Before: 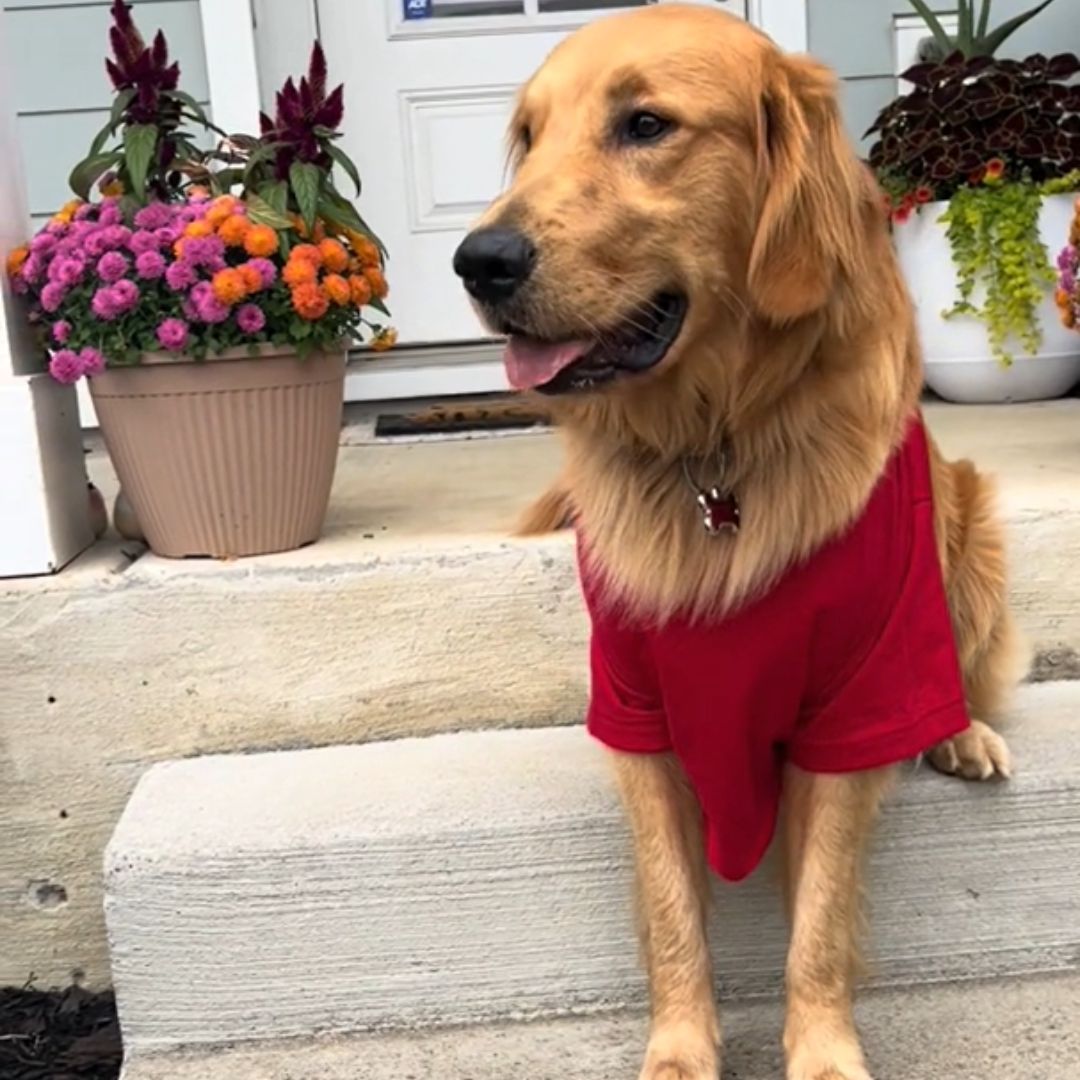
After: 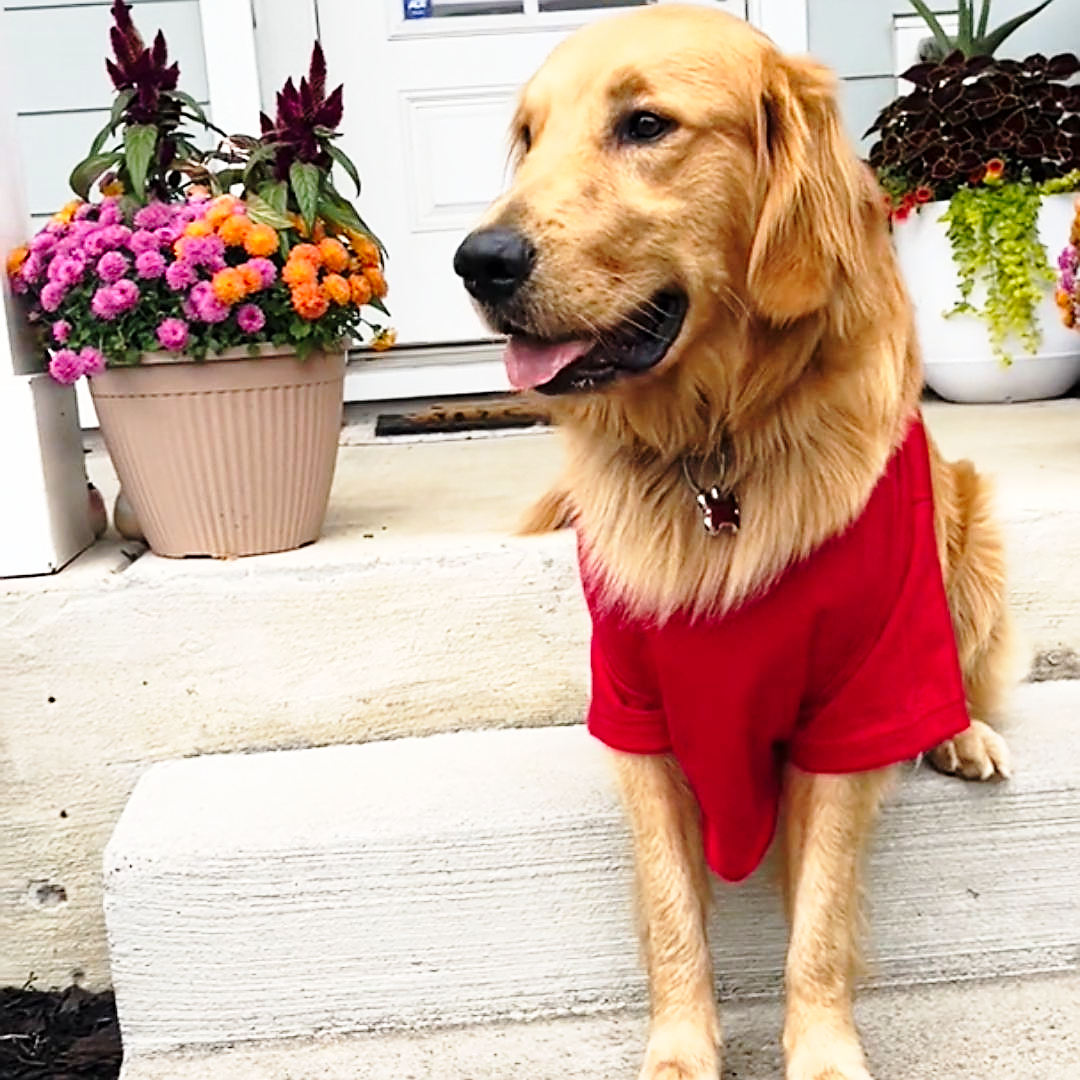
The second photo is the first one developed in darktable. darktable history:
base curve: curves: ch0 [(0, 0) (0.028, 0.03) (0.121, 0.232) (0.46, 0.748) (0.859, 0.968) (1, 1)], preserve colors none
sharpen: radius 1.4, amount 1.25, threshold 0.7
